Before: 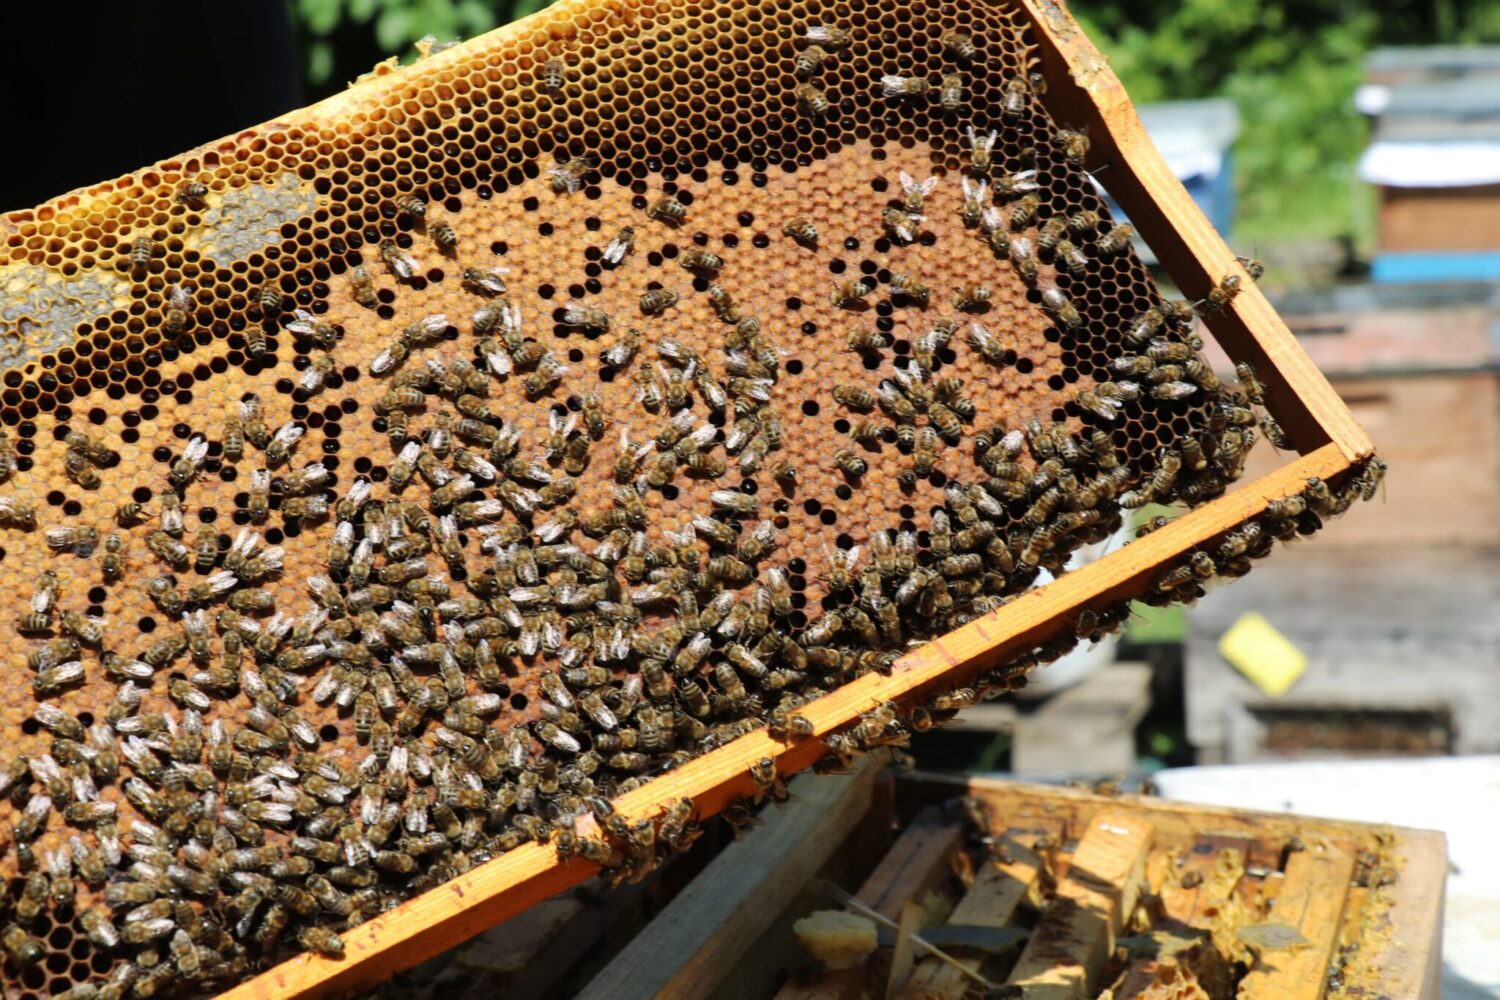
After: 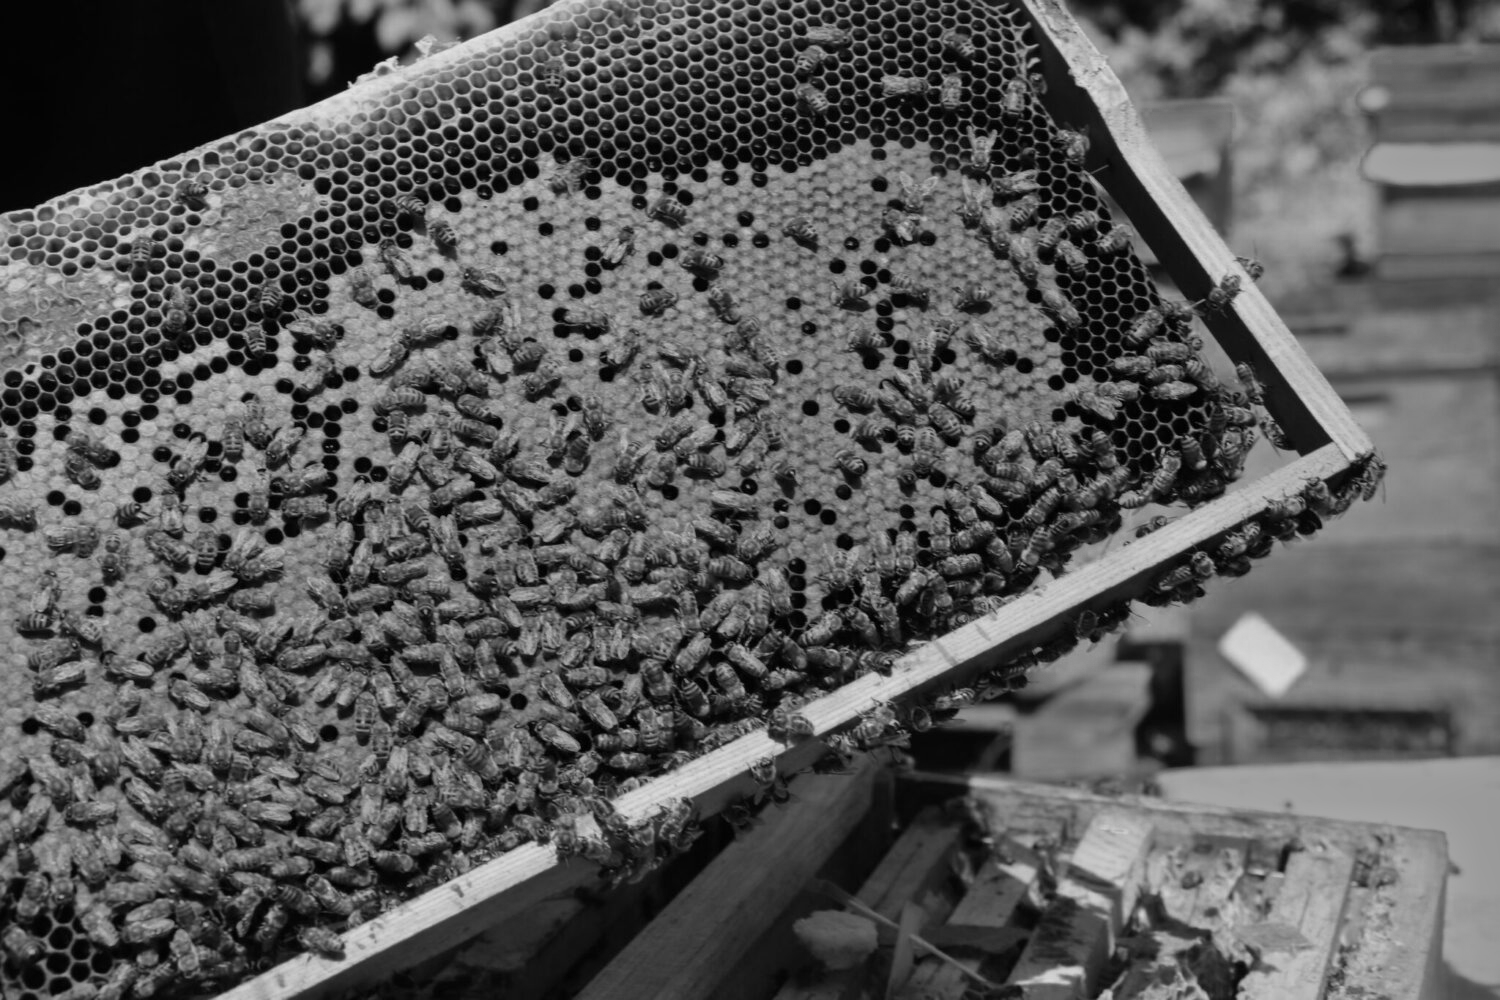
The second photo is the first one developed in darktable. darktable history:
monochrome: a -11.7, b 1.62, size 0.5, highlights 0.38
color calibration: illuminant custom, x 0.379, y 0.481, temperature 4443.07 K
